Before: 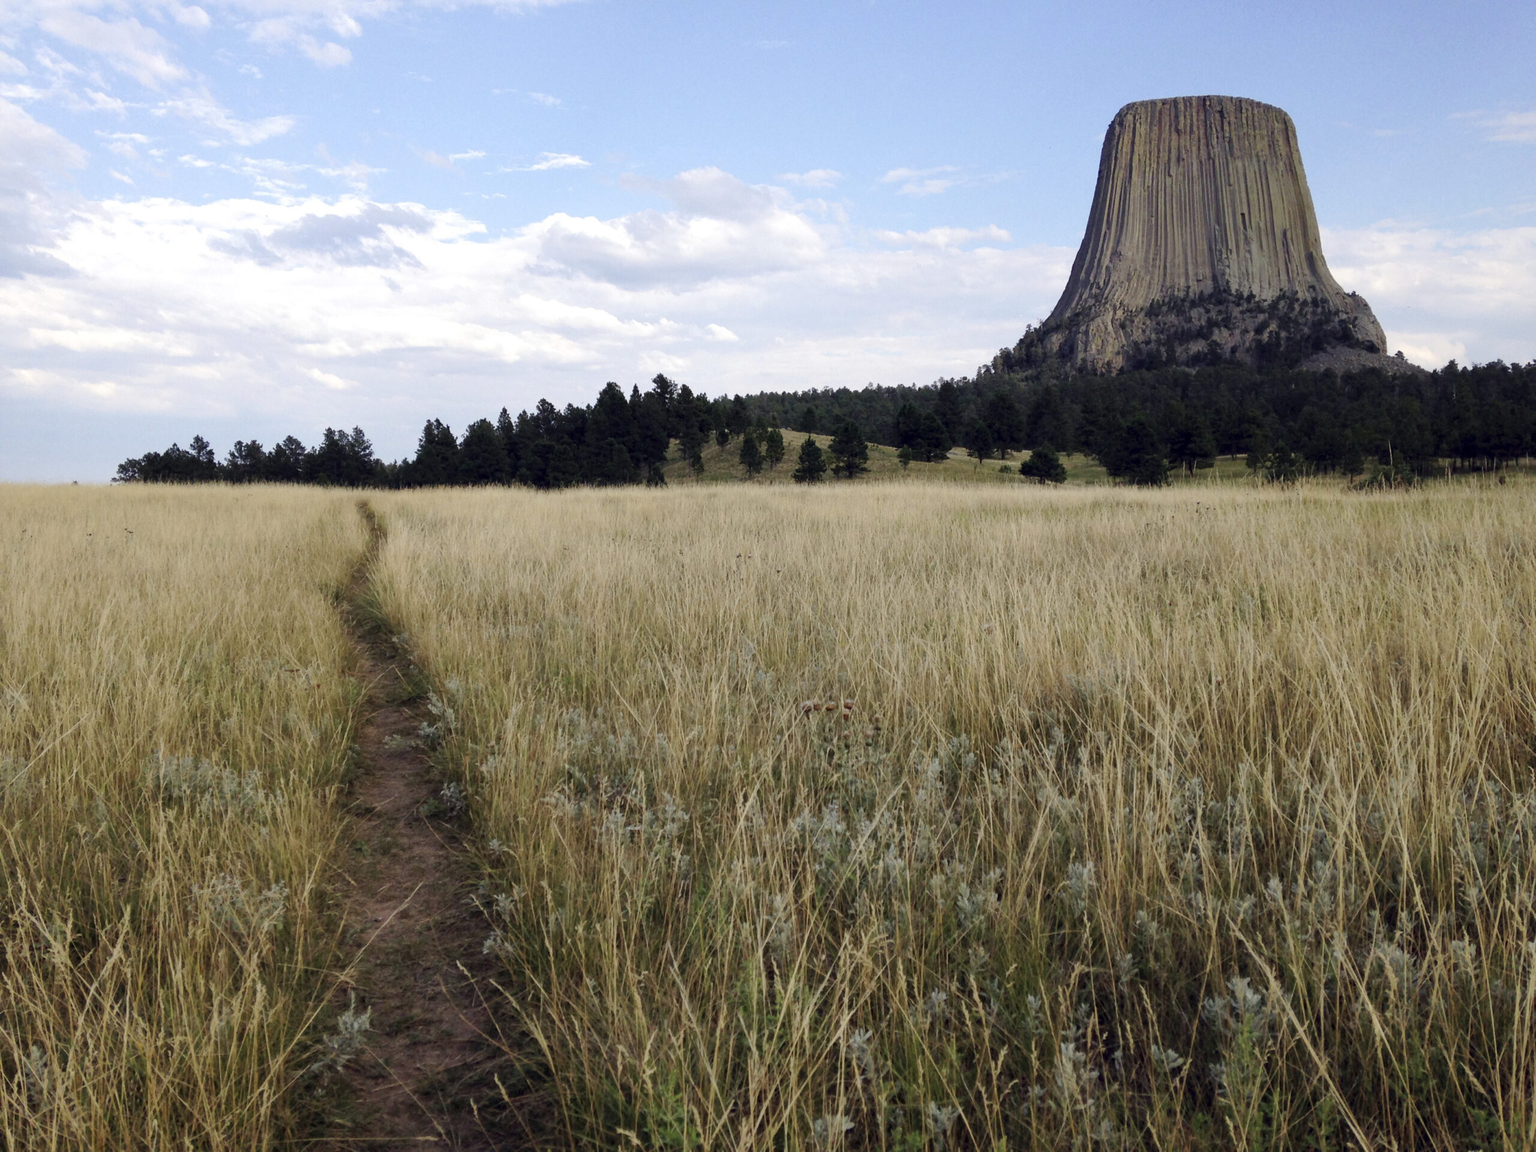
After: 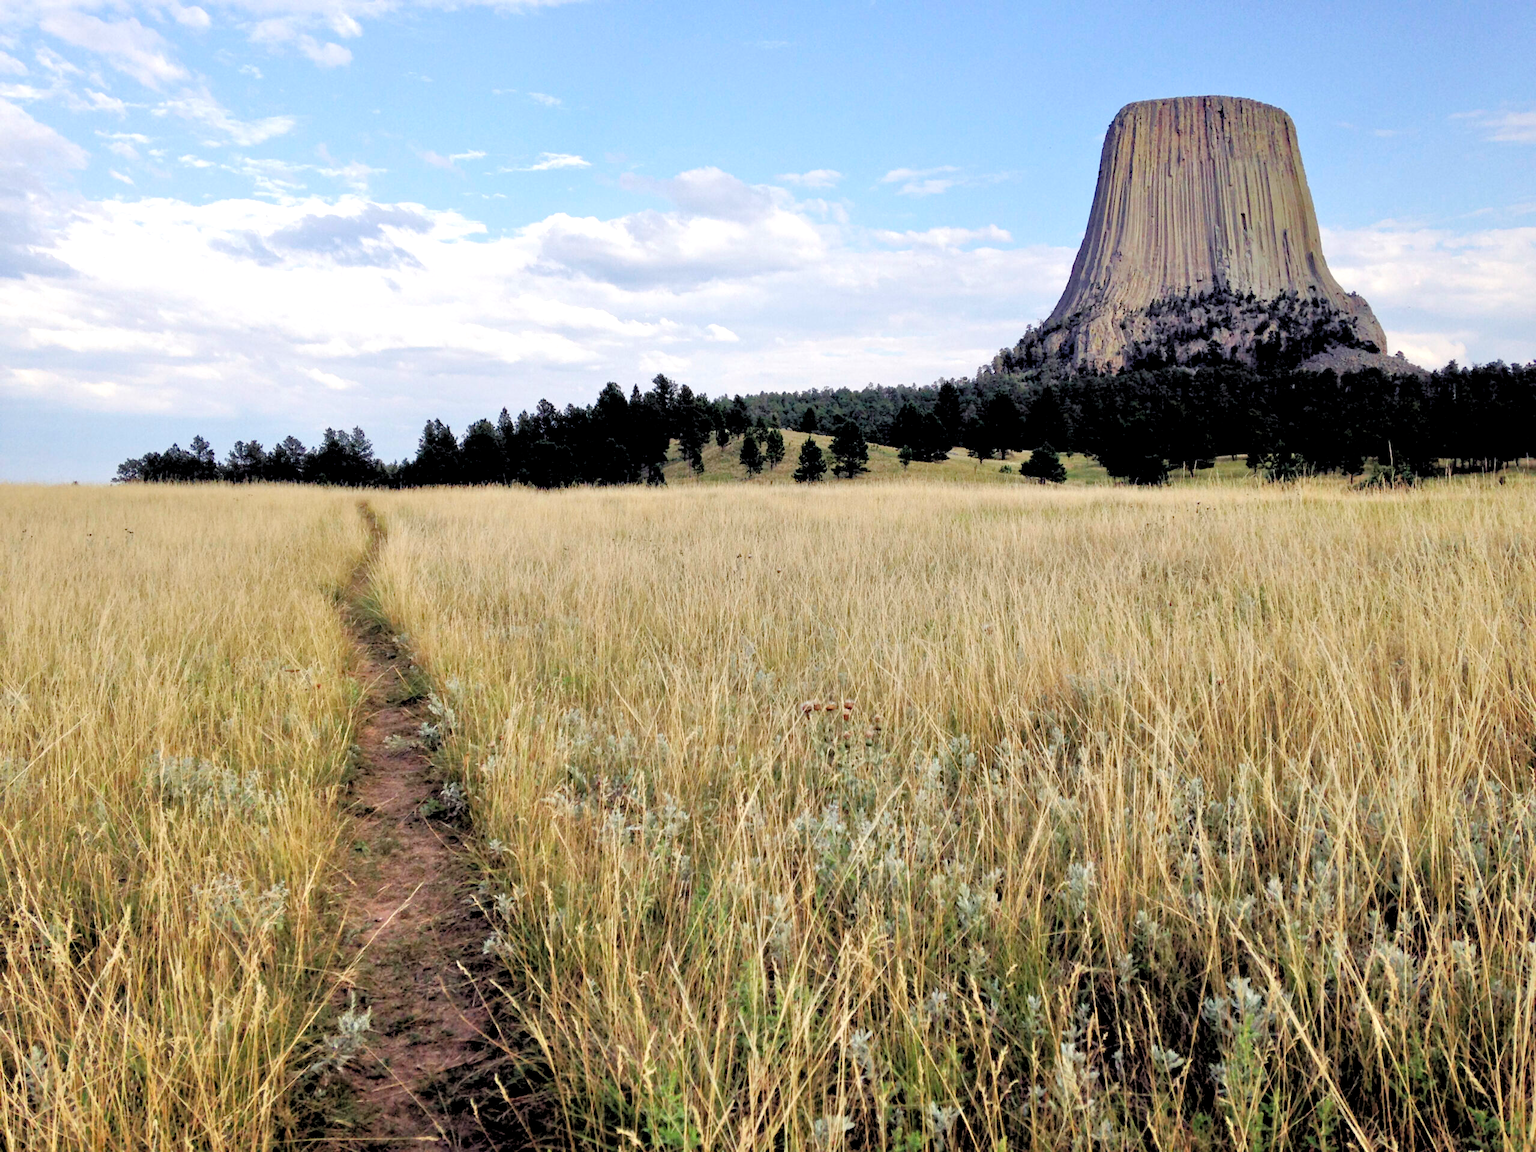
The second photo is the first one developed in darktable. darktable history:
tone equalizer: -7 EV 0.15 EV, -6 EV 0.6 EV, -5 EV 1.15 EV, -4 EV 1.33 EV, -3 EV 1.15 EV, -2 EV 0.6 EV, -1 EV 0.15 EV, mask exposure compensation -0.5 EV
haze removal: compatibility mode true, adaptive false
rgb levels: levels [[0.013, 0.434, 0.89], [0, 0.5, 1], [0, 0.5, 1]]
exposure: exposure -0.064 EV, compensate highlight preservation false
